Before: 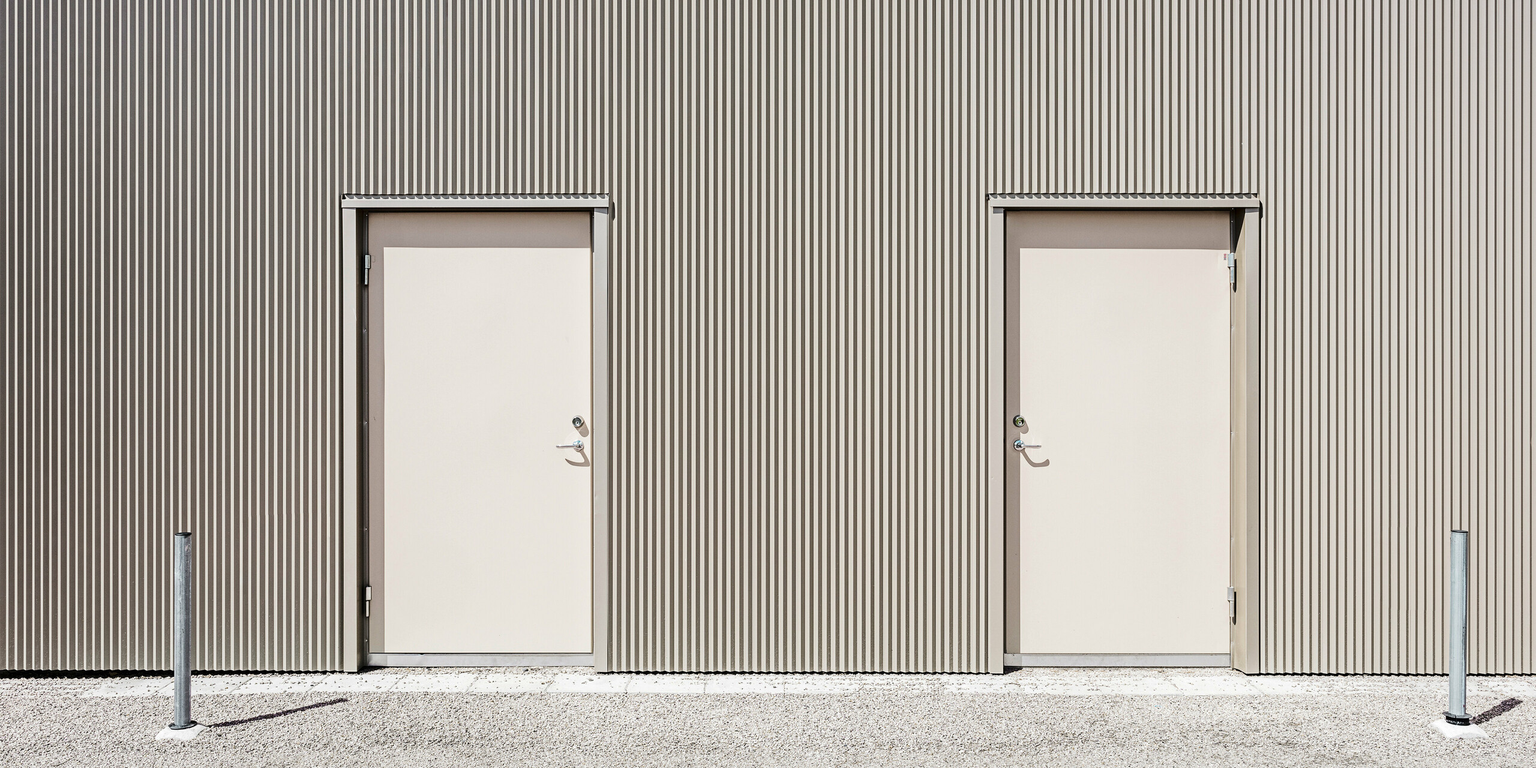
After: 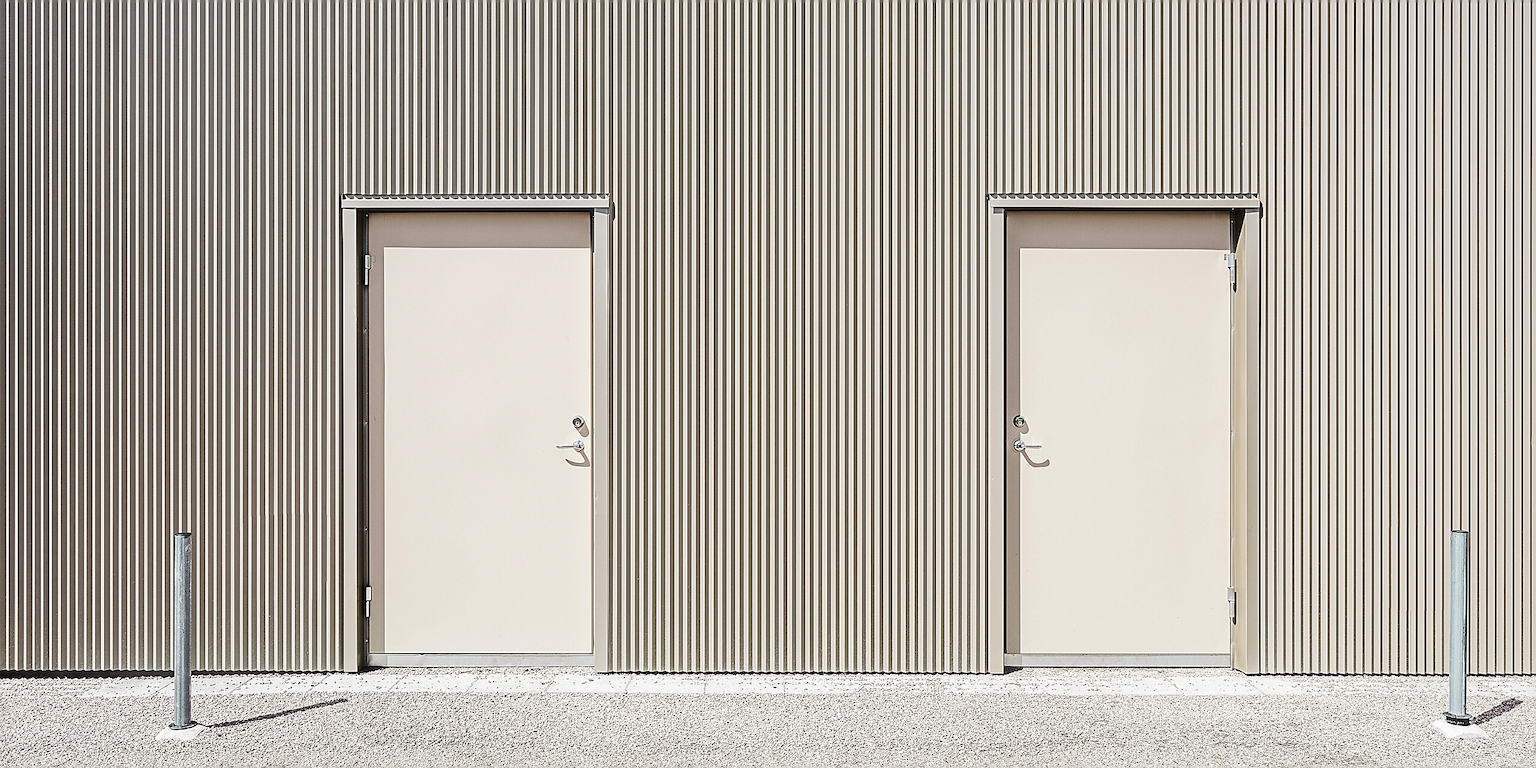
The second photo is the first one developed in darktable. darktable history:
sharpen: radius 1.4, amount 1.25, threshold 0.7
velvia: strength 15%
haze removal: strength -0.05
